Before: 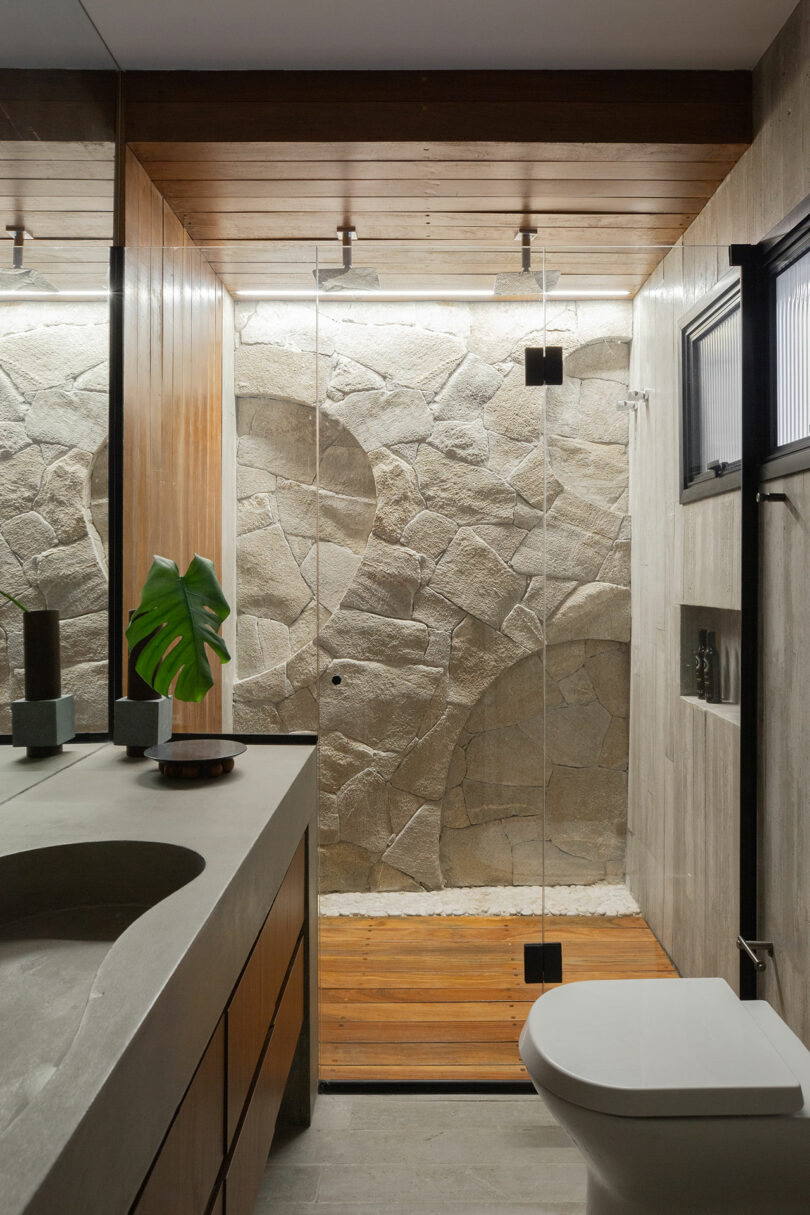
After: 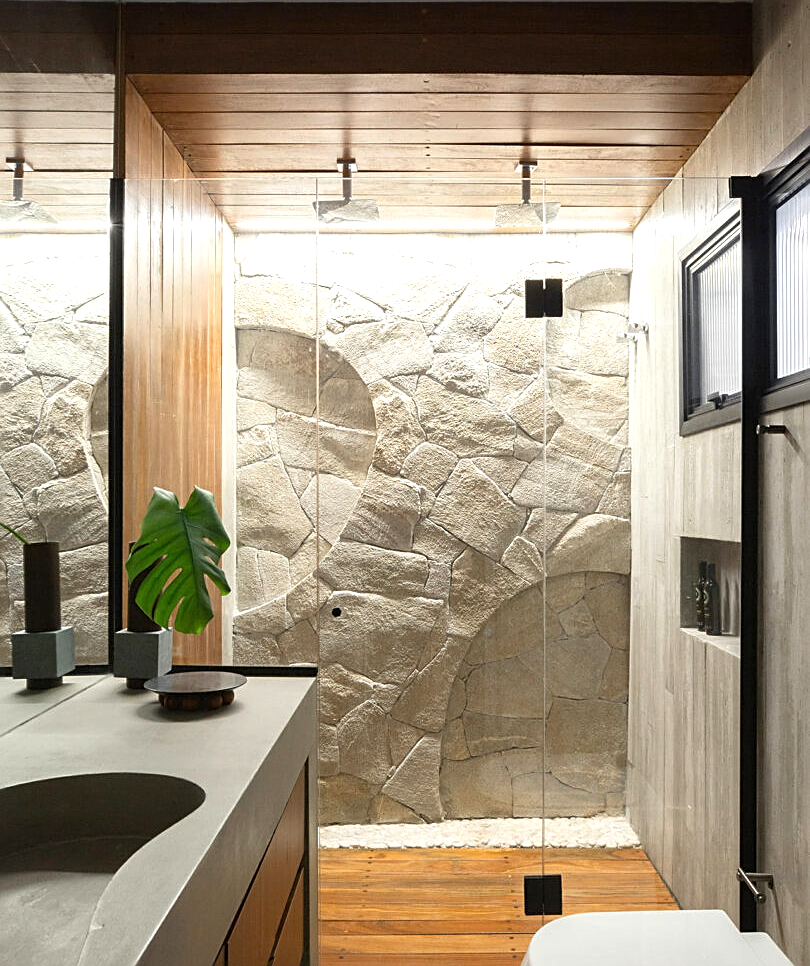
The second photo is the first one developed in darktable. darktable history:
crop and rotate: top 5.654%, bottom 14.806%
sharpen: on, module defaults
tone equalizer: -8 EV -0.74 EV, -7 EV -0.735 EV, -6 EV -0.626 EV, -5 EV -0.396 EV, -3 EV 0.387 EV, -2 EV 0.6 EV, -1 EV 0.687 EV, +0 EV 0.749 EV, smoothing diameter 24.99%, edges refinement/feathering 5.85, preserve details guided filter
